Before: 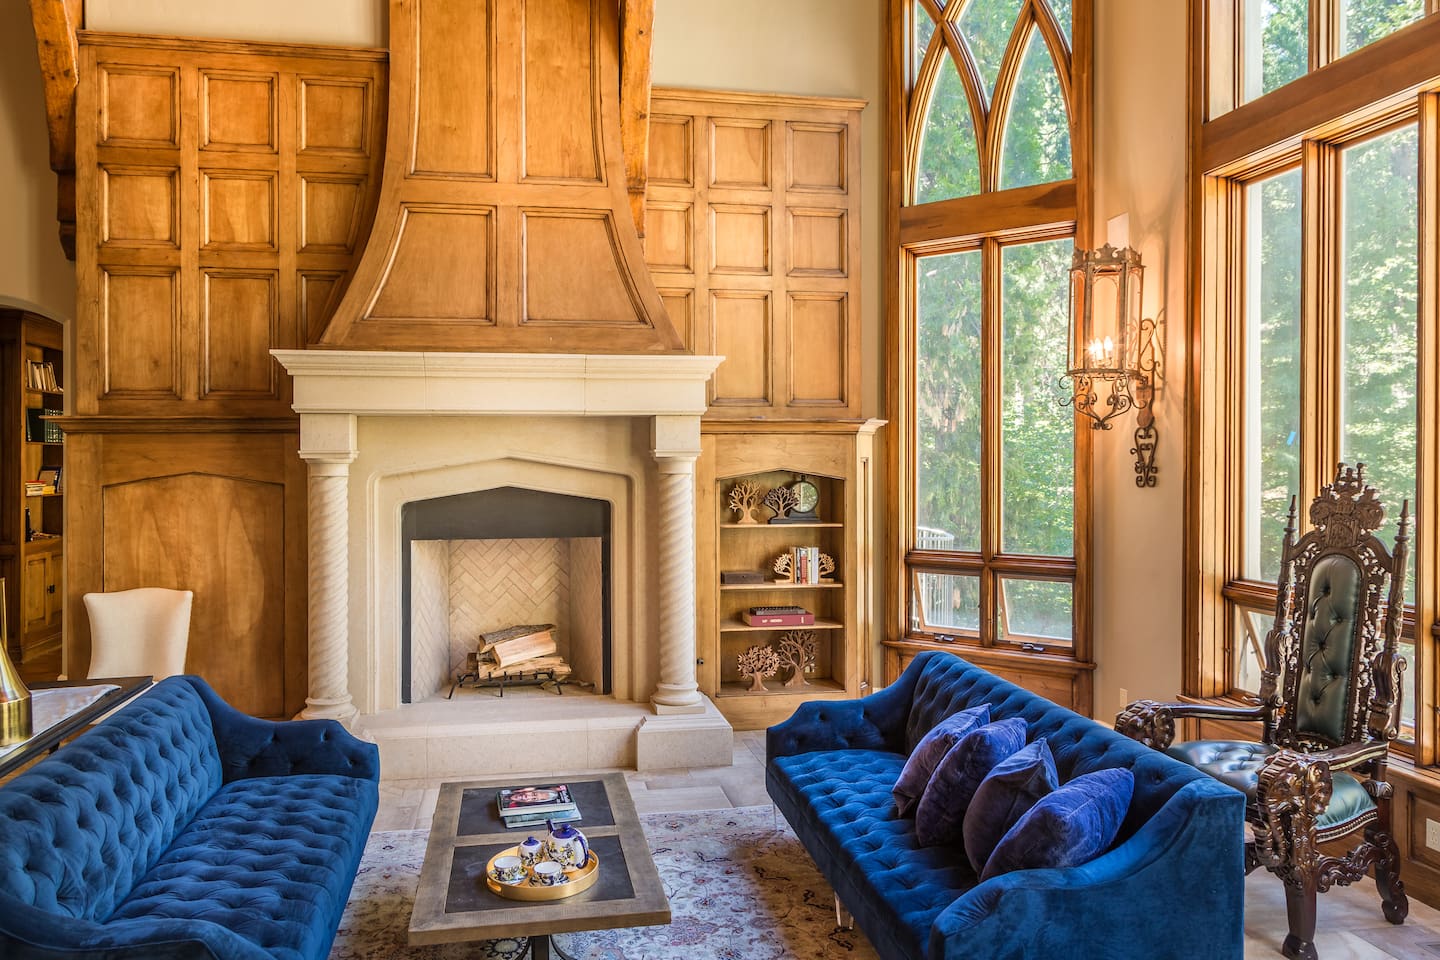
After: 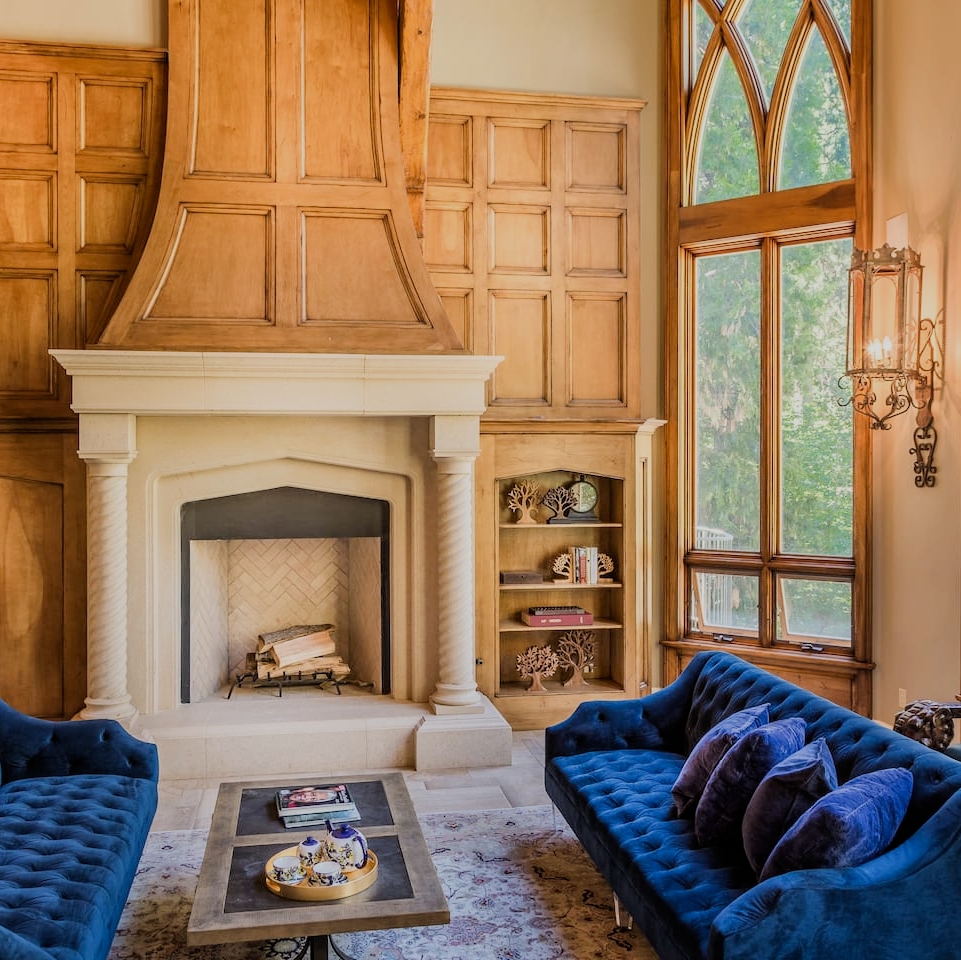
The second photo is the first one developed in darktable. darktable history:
filmic rgb: black relative exposure -7.65 EV, white relative exposure 4.56 EV, hardness 3.61
contrast brightness saturation: contrast 0.07
crop: left 15.415%, right 17.795%
